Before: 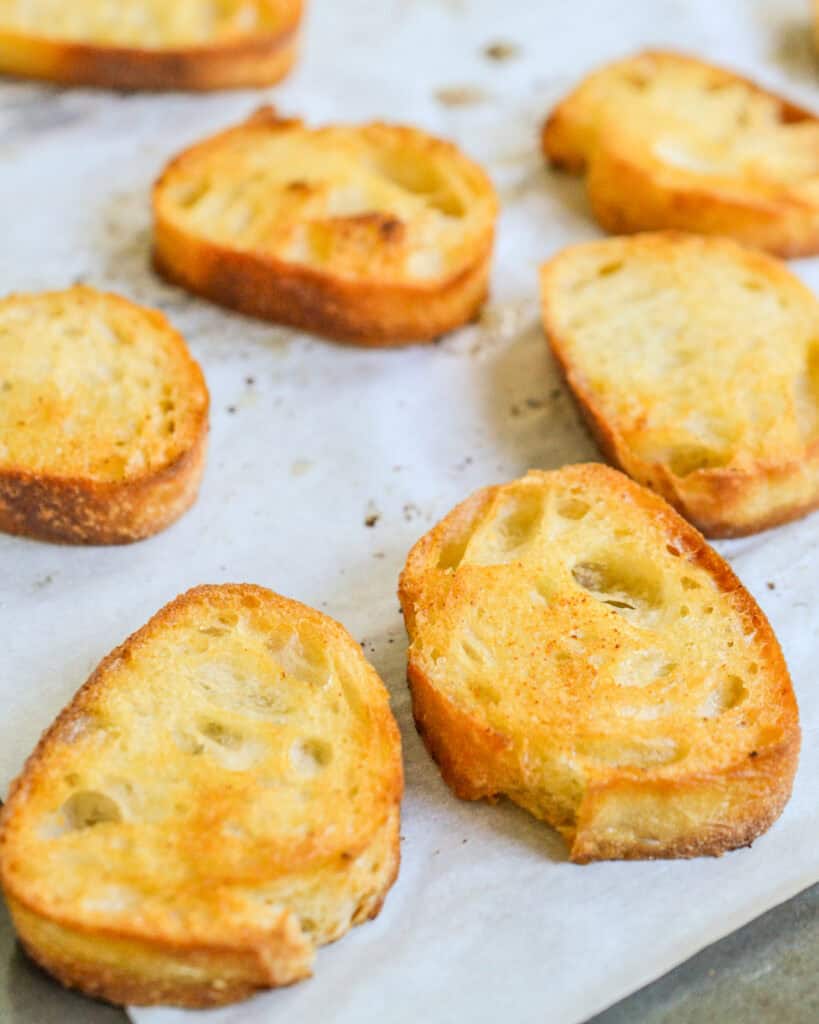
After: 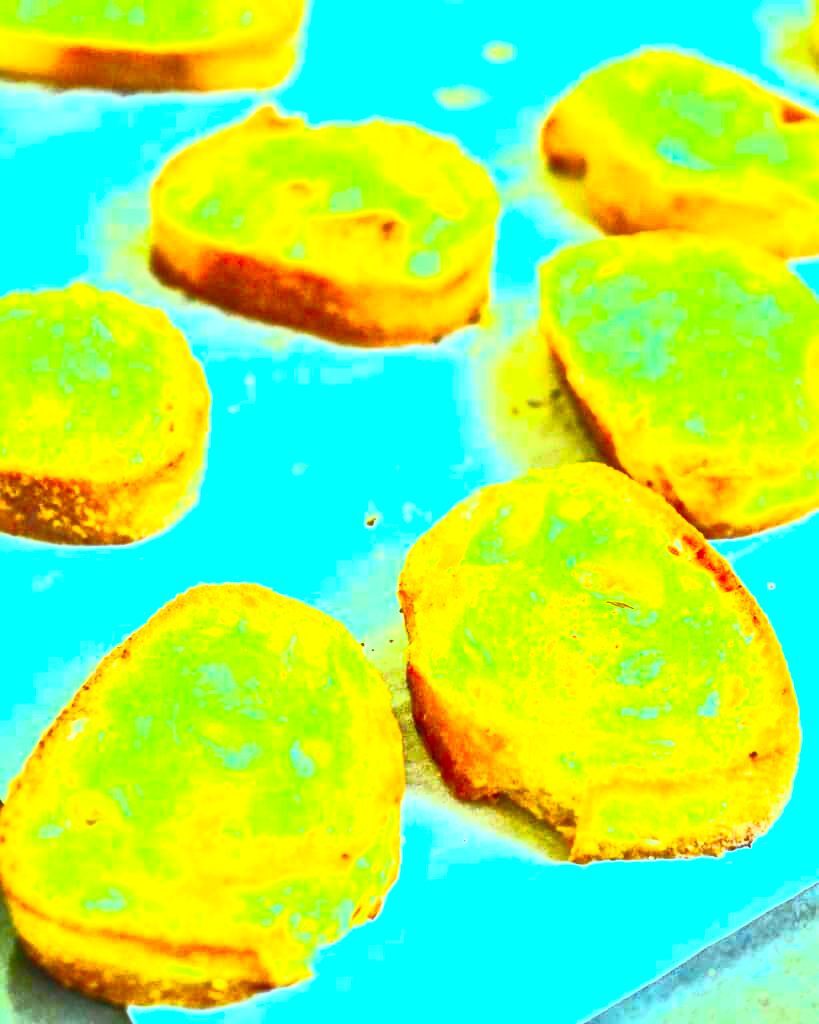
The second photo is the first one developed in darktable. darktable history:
color balance rgb: linear chroma grading › global chroma 15%, perceptual saturation grading › global saturation 30%
contrast brightness saturation: contrast 1, brightness 1, saturation 1
white balance: red 0.982, blue 1.018
color balance: mode lift, gamma, gain (sRGB), lift [0.997, 0.979, 1.021, 1.011], gamma [1, 1.084, 0.916, 0.998], gain [1, 0.87, 1.13, 1.101], contrast 4.55%, contrast fulcrum 38.24%, output saturation 104.09%
